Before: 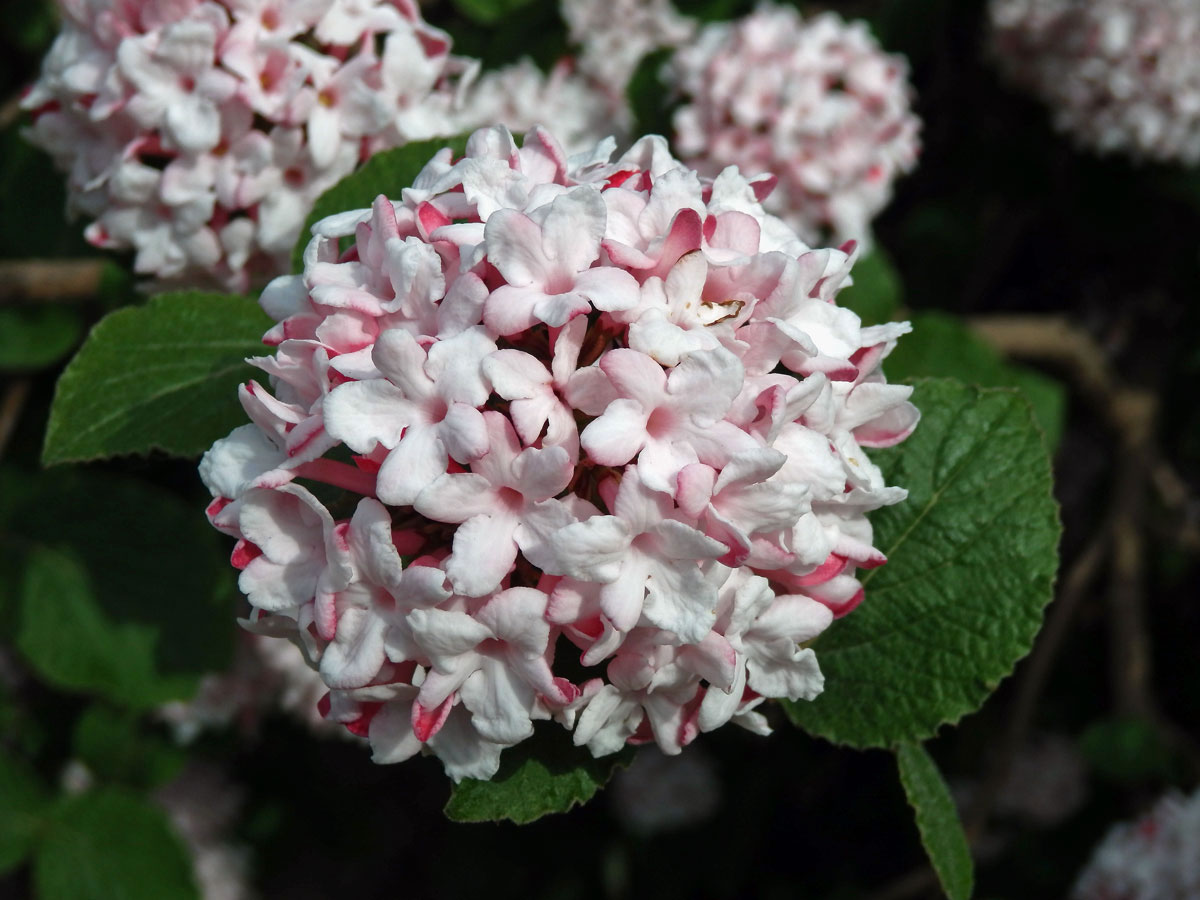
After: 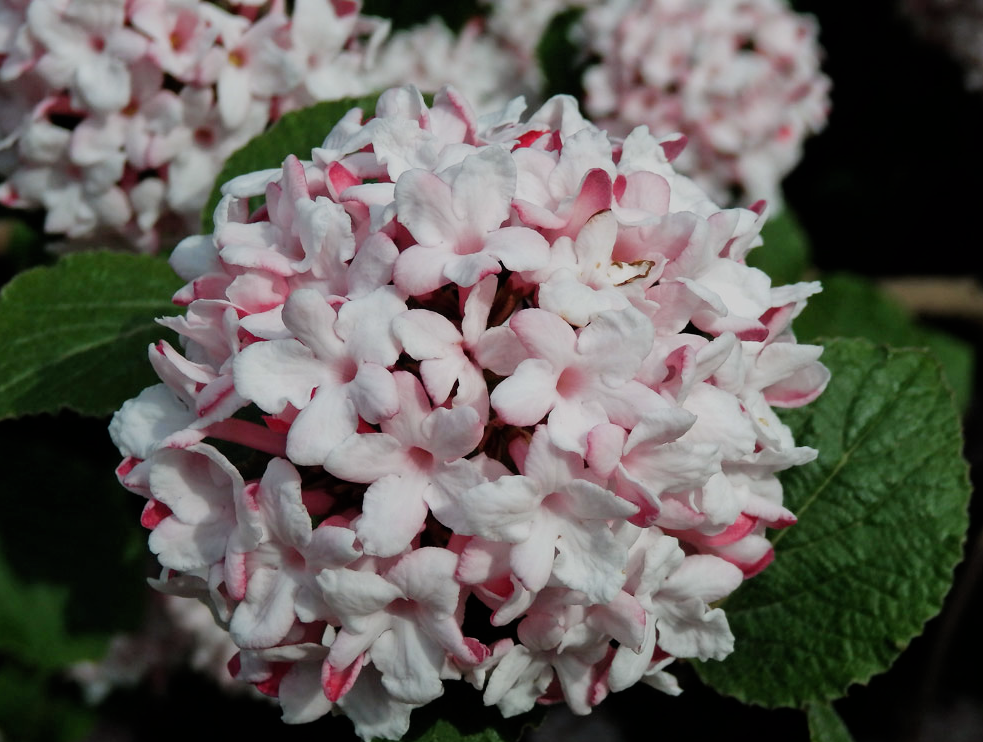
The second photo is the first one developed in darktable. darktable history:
crop and rotate: left 7.524%, top 4.468%, right 10.526%, bottom 13.086%
filmic rgb: black relative exposure -7.65 EV, white relative exposure 4.56 EV, hardness 3.61
tone equalizer: edges refinement/feathering 500, mask exposure compensation -1.57 EV, preserve details no
exposure: exposure -0.109 EV, compensate exposure bias true, compensate highlight preservation false
